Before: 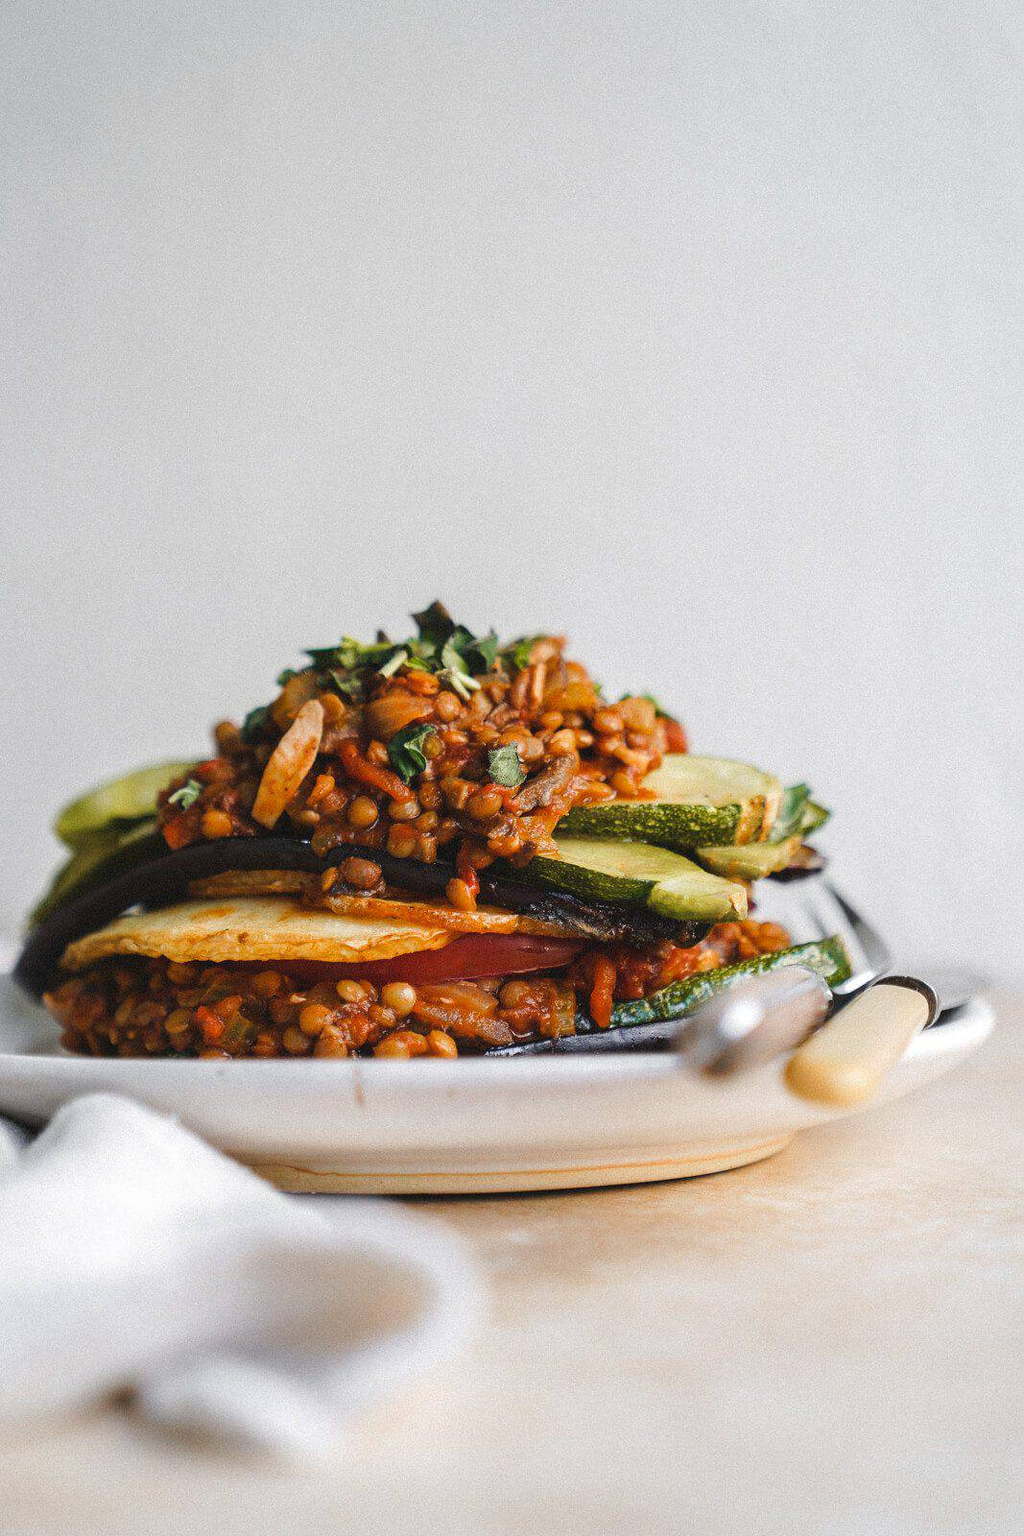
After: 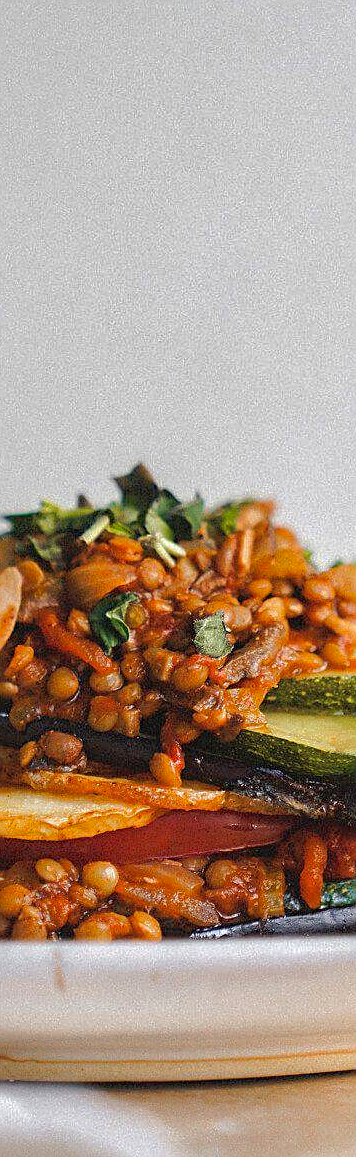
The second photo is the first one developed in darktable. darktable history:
shadows and highlights: on, module defaults
sharpen: on, module defaults
contrast brightness saturation: contrast -0.013, brightness -0.011, saturation 0.025
crop and rotate: left 29.613%, top 10.166%, right 36.95%, bottom 17.495%
exposure: exposure -0.273 EV, compensate exposure bias true, compensate highlight preservation false
tone equalizer: -8 EV -0.402 EV, -7 EV -0.419 EV, -6 EV -0.342 EV, -5 EV -0.223 EV, -3 EV 0.24 EV, -2 EV 0.352 EV, -1 EV 0.406 EV, +0 EV 0.389 EV
